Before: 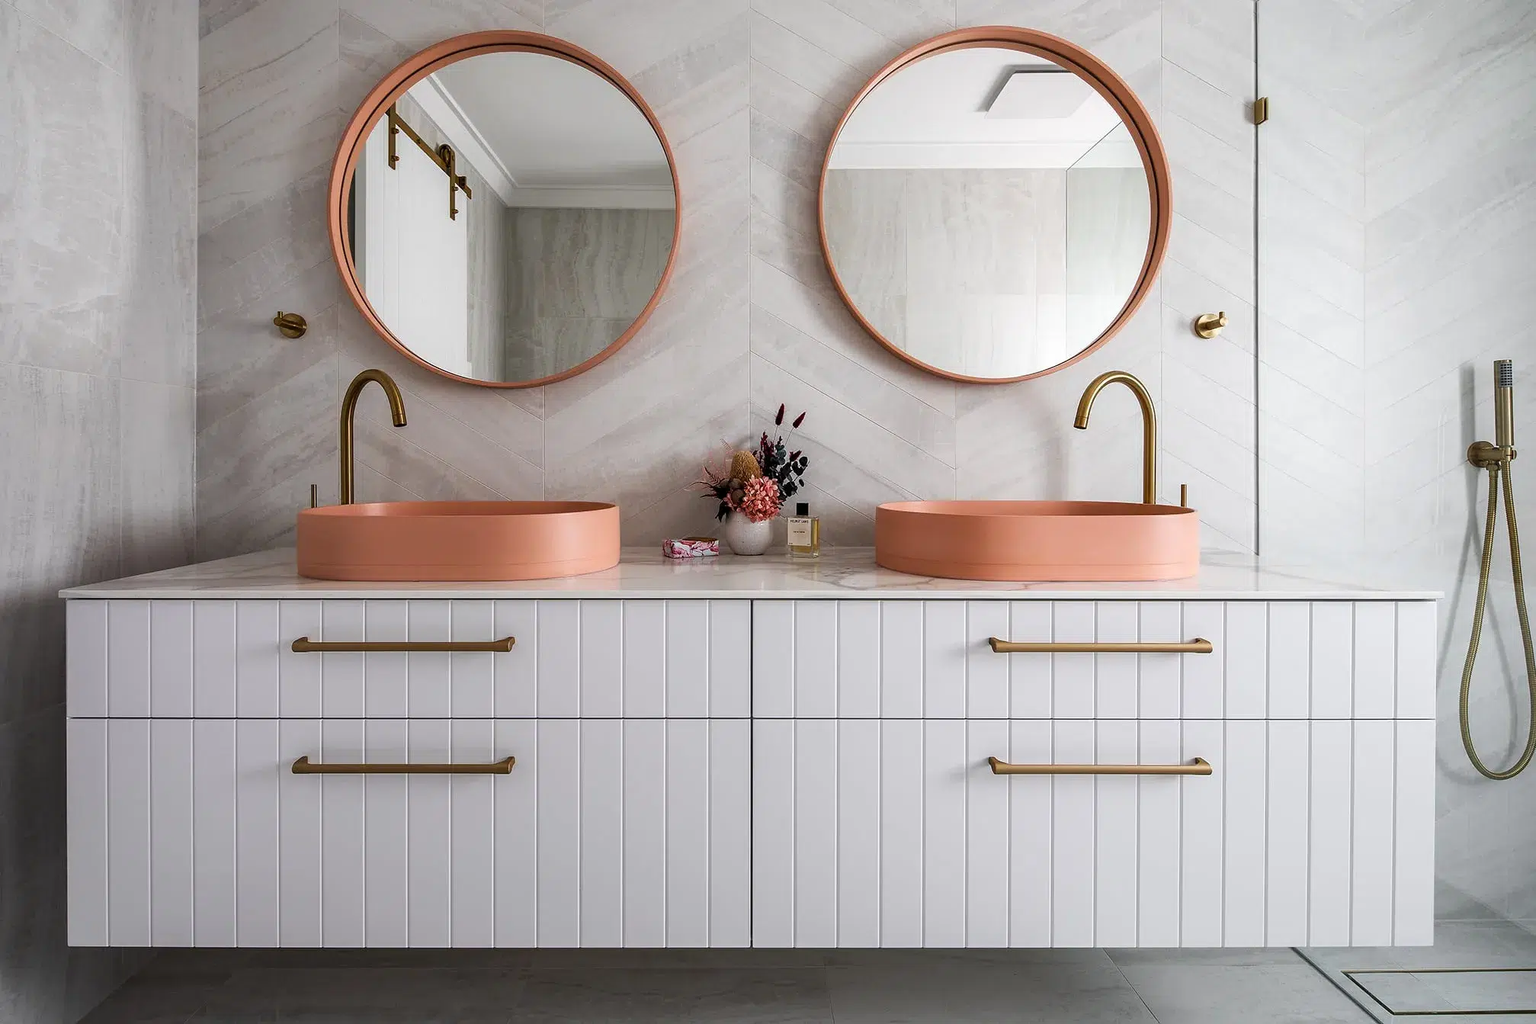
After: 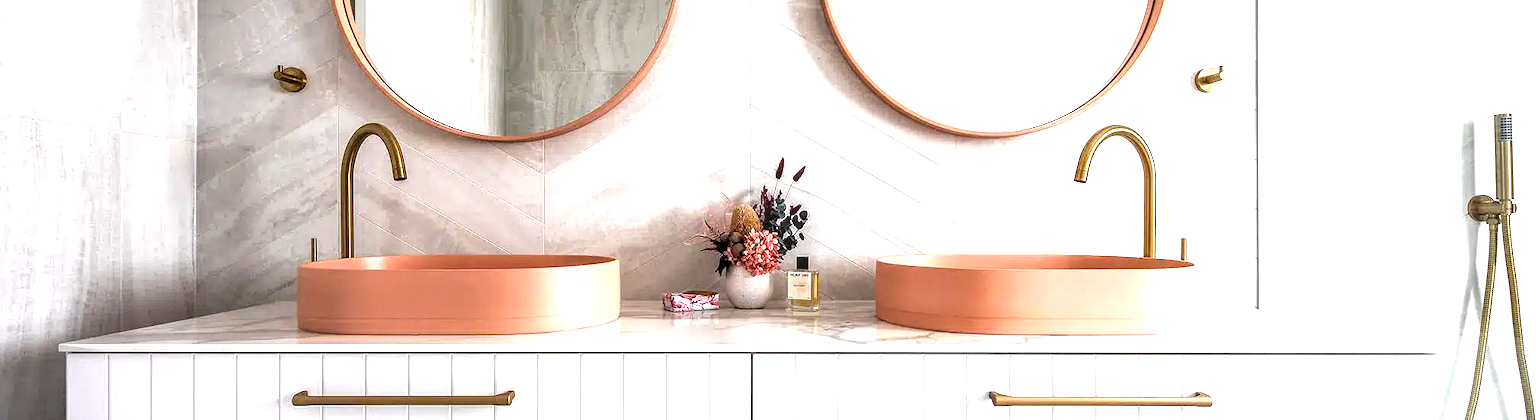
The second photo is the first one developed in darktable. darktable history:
local contrast: highlights 61%, detail 143%, midtone range 0.423
crop and rotate: top 24.103%, bottom 34.868%
exposure: black level correction 0, exposure 1.279 EV, compensate highlight preservation false
